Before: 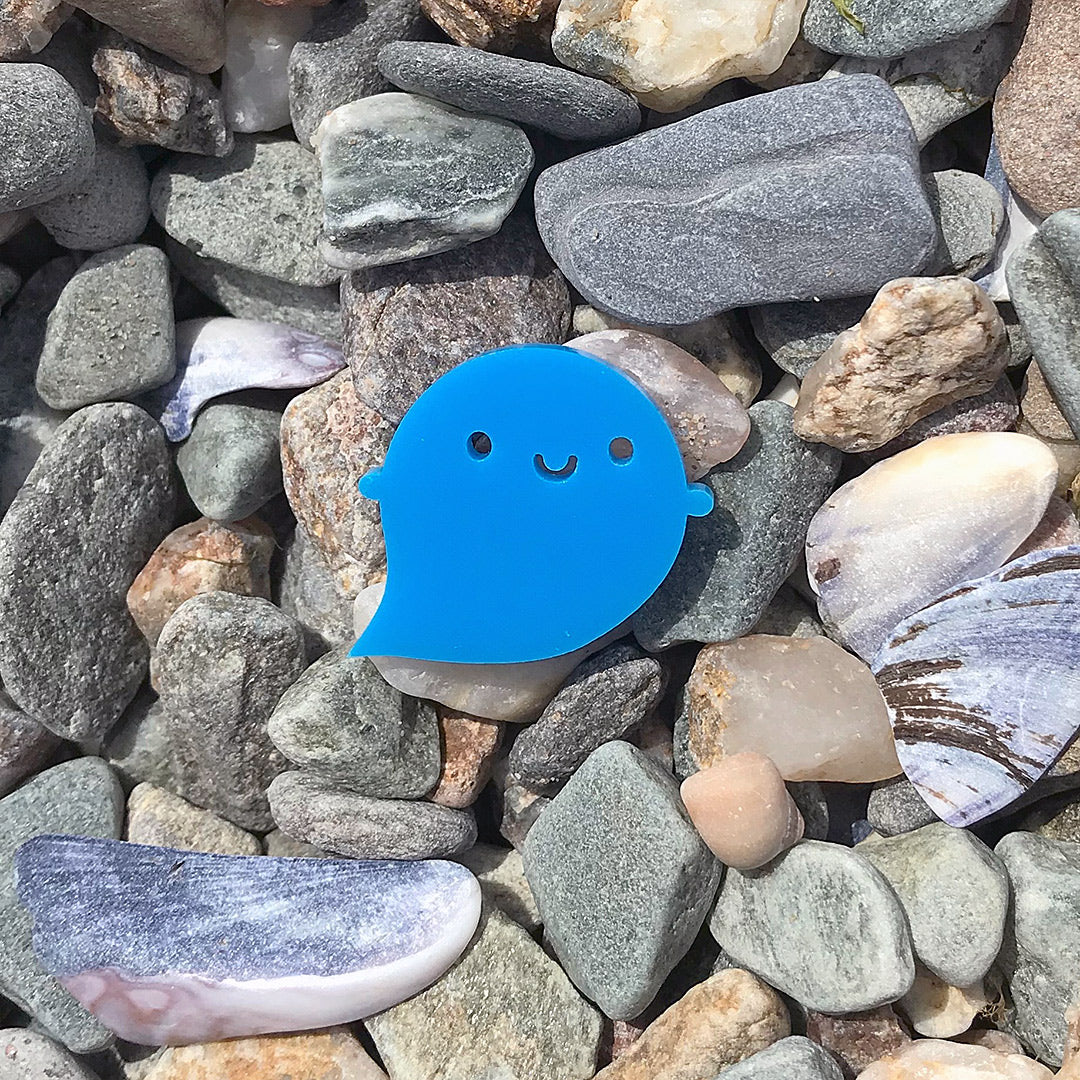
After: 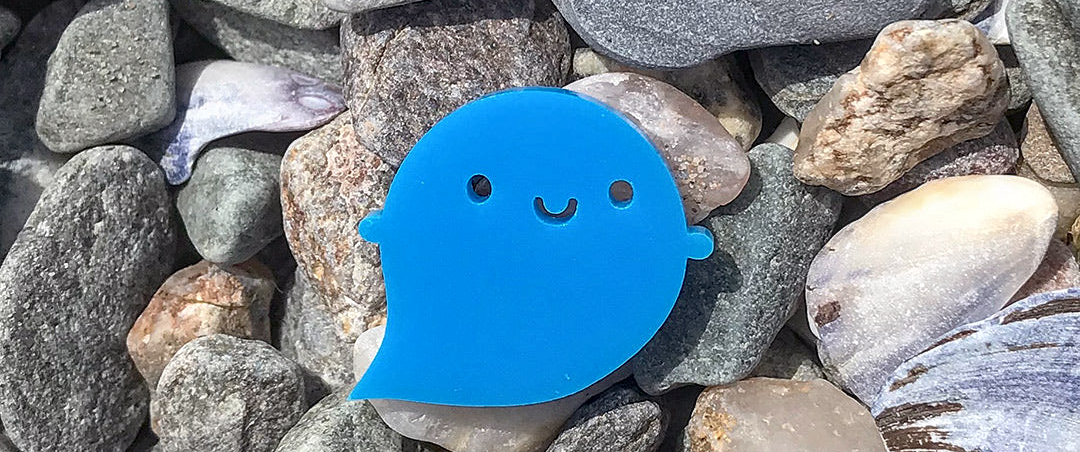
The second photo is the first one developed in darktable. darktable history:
local contrast: on, module defaults
crop and rotate: top 23.84%, bottom 34.294%
